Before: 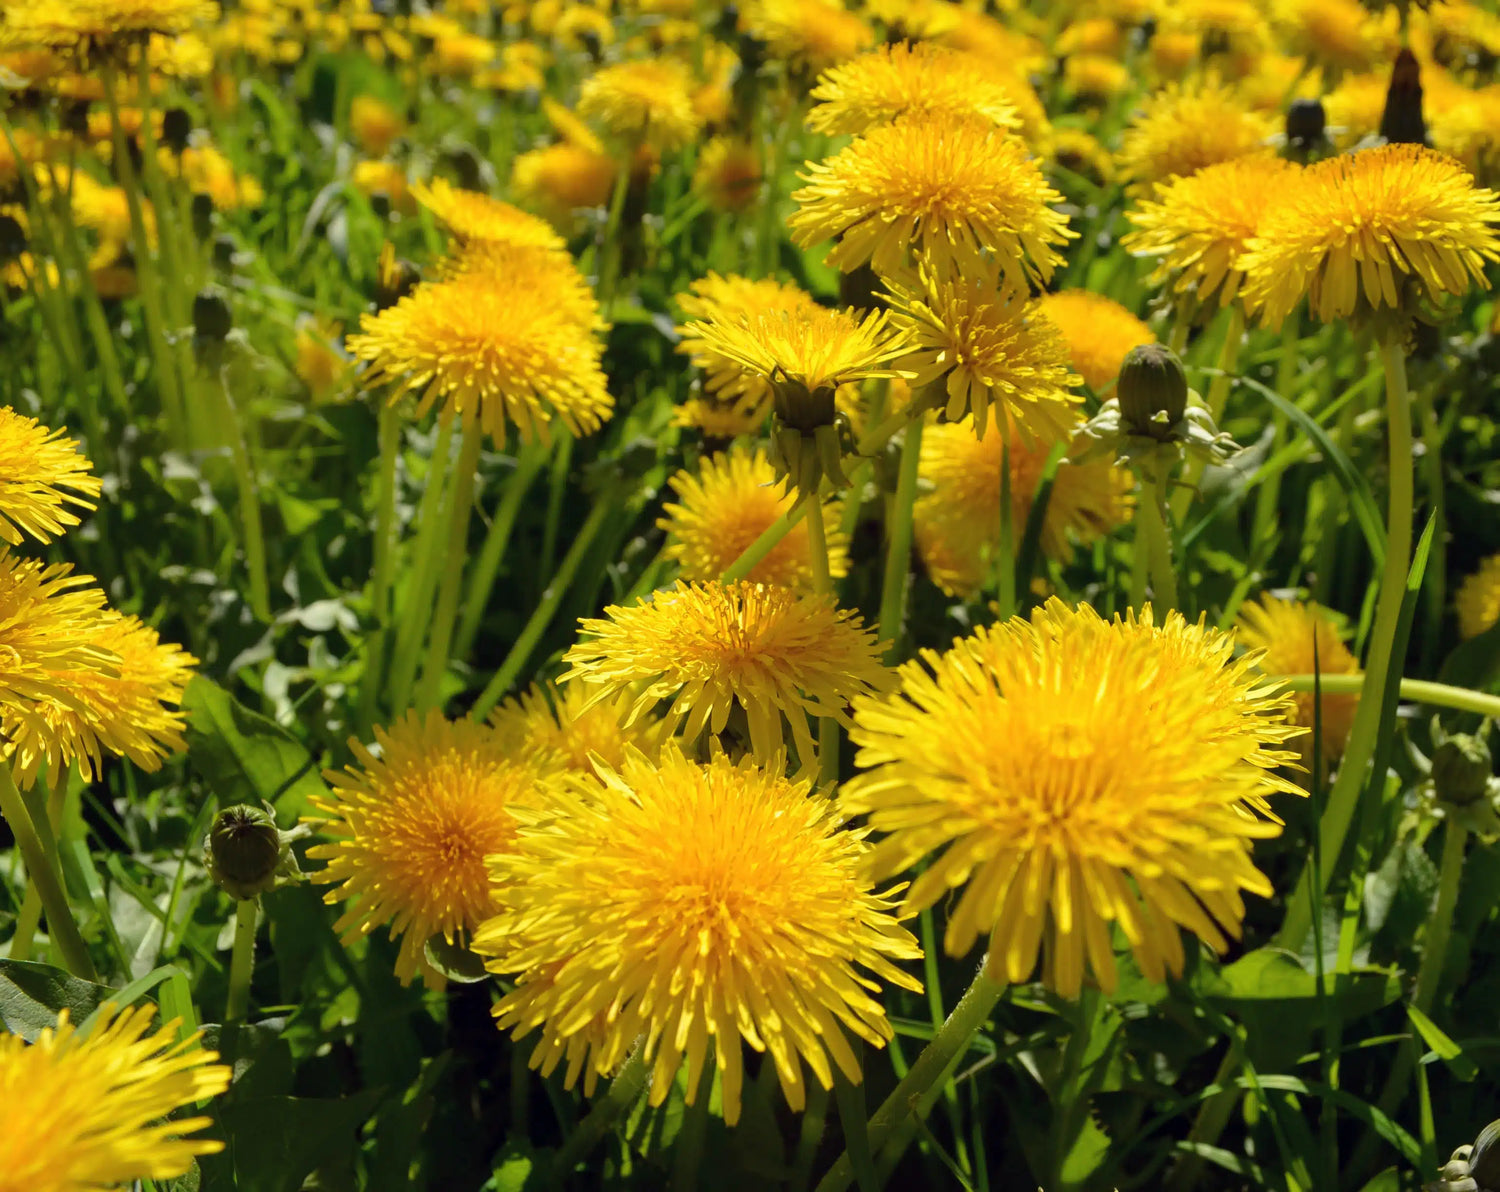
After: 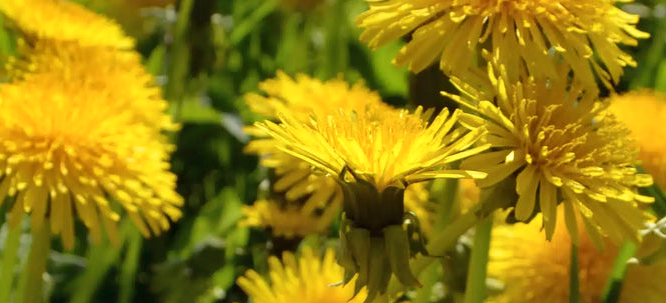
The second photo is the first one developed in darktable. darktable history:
crop: left 28.736%, top 16.808%, right 26.832%, bottom 57.718%
local contrast: mode bilateral grid, contrast 20, coarseness 49, detail 129%, midtone range 0.2
exposure: compensate highlight preservation false
tone equalizer: on, module defaults
